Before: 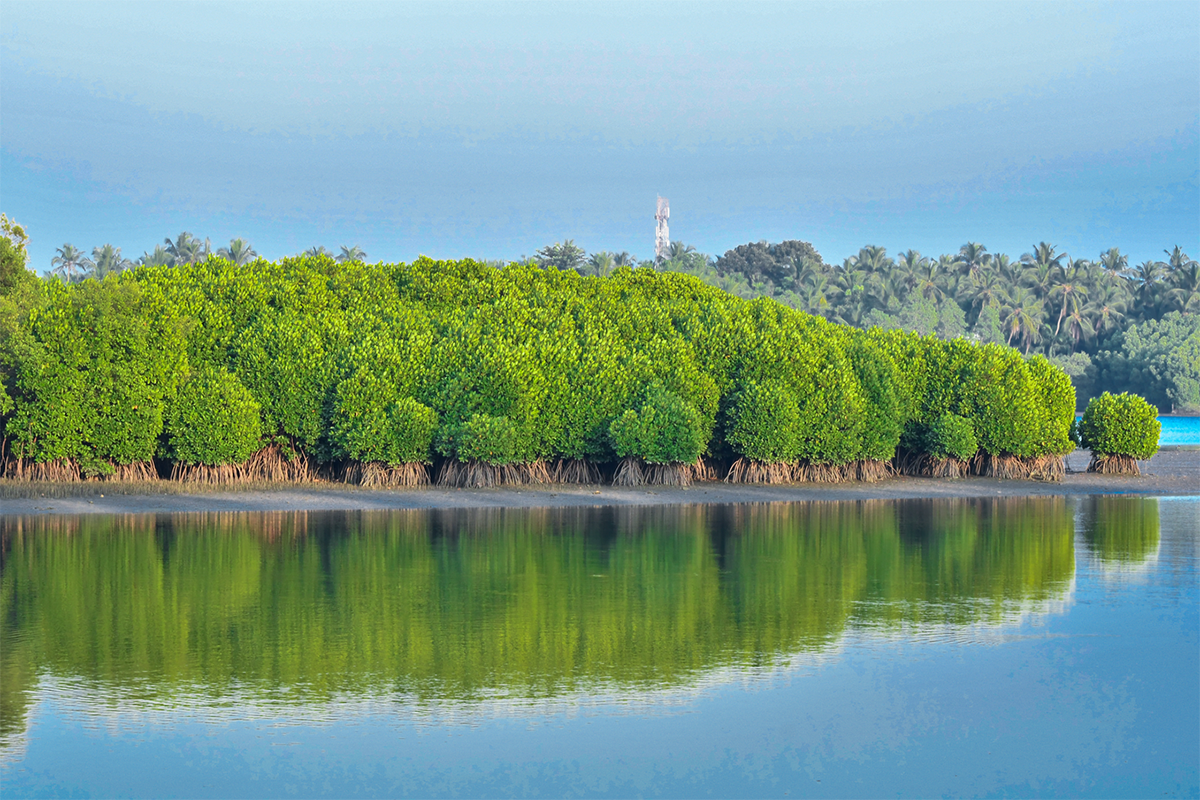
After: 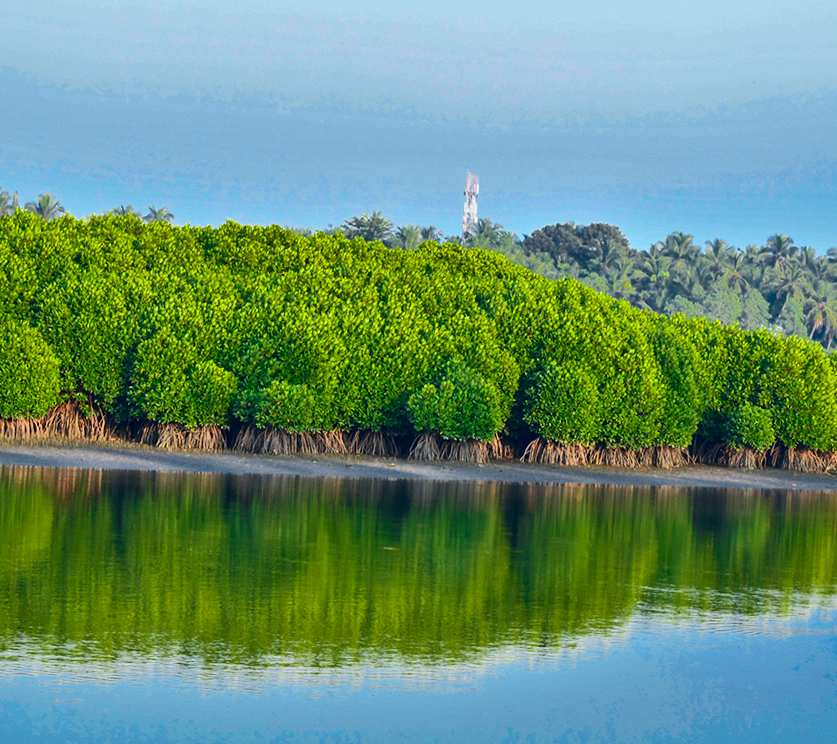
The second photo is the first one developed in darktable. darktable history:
contrast brightness saturation: contrast 0.21, brightness -0.115, saturation 0.214
shadows and highlights: highlights color adjustment 0.895%
crop and rotate: angle -2.87°, left 14.207%, top 0.021%, right 10.885%, bottom 0.089%
